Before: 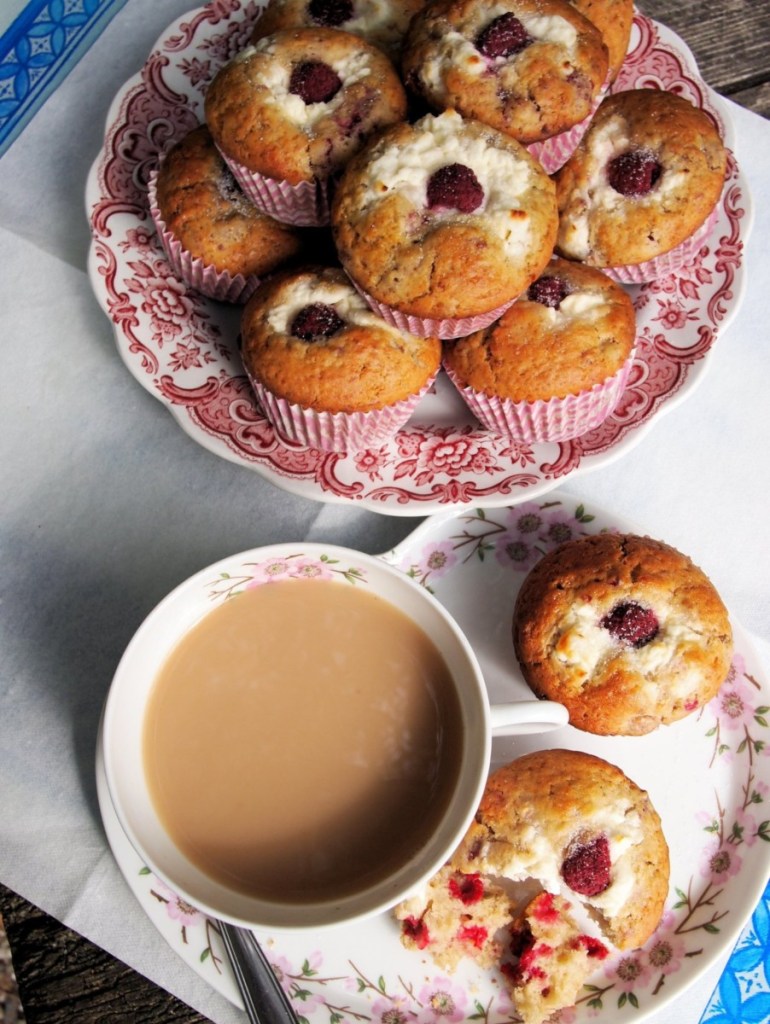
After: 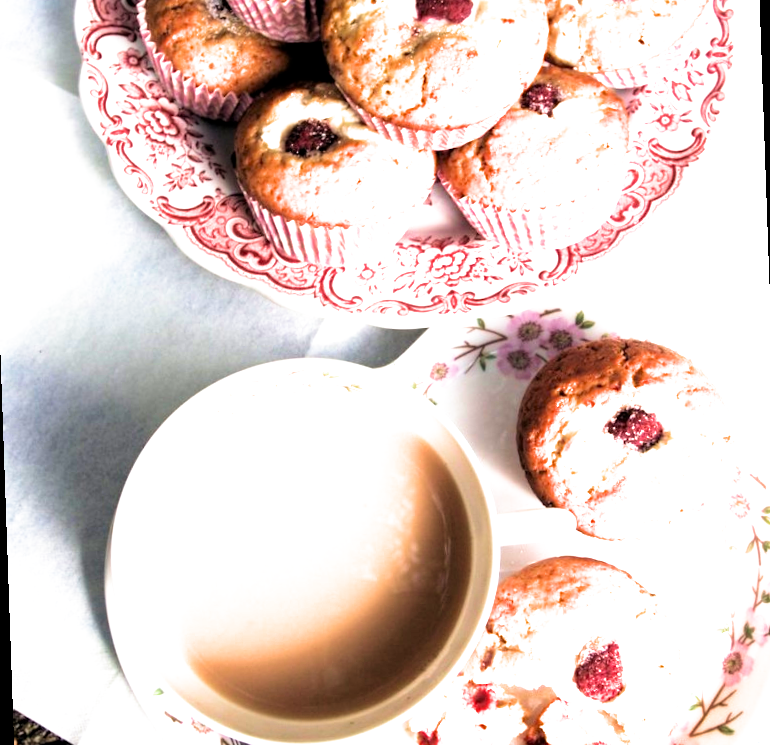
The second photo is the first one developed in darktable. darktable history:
crop and rotate: top 15.774%, bottom 5.506%
exposure: black level correction 0.001, exposure 1.646 EV, compensate exposure bias true, compensate highlight preservation false
velvia: on, module defaults
filmic rgb: black relative exposure -12.8 EV, white relative exposure 2.8 EV, threshold 3 EV, target black luminance 0%, hardness 8.54, latitude 70.41%, contrast 1.133, shadows ↔ highlights balance -0.395%, color science v4 (2020), enable highlight reconstruction true
rotate and perspective: rotation -2°, crop left 0.022, crop right 0.978, crop top 0.049, crop bottom 0.951
